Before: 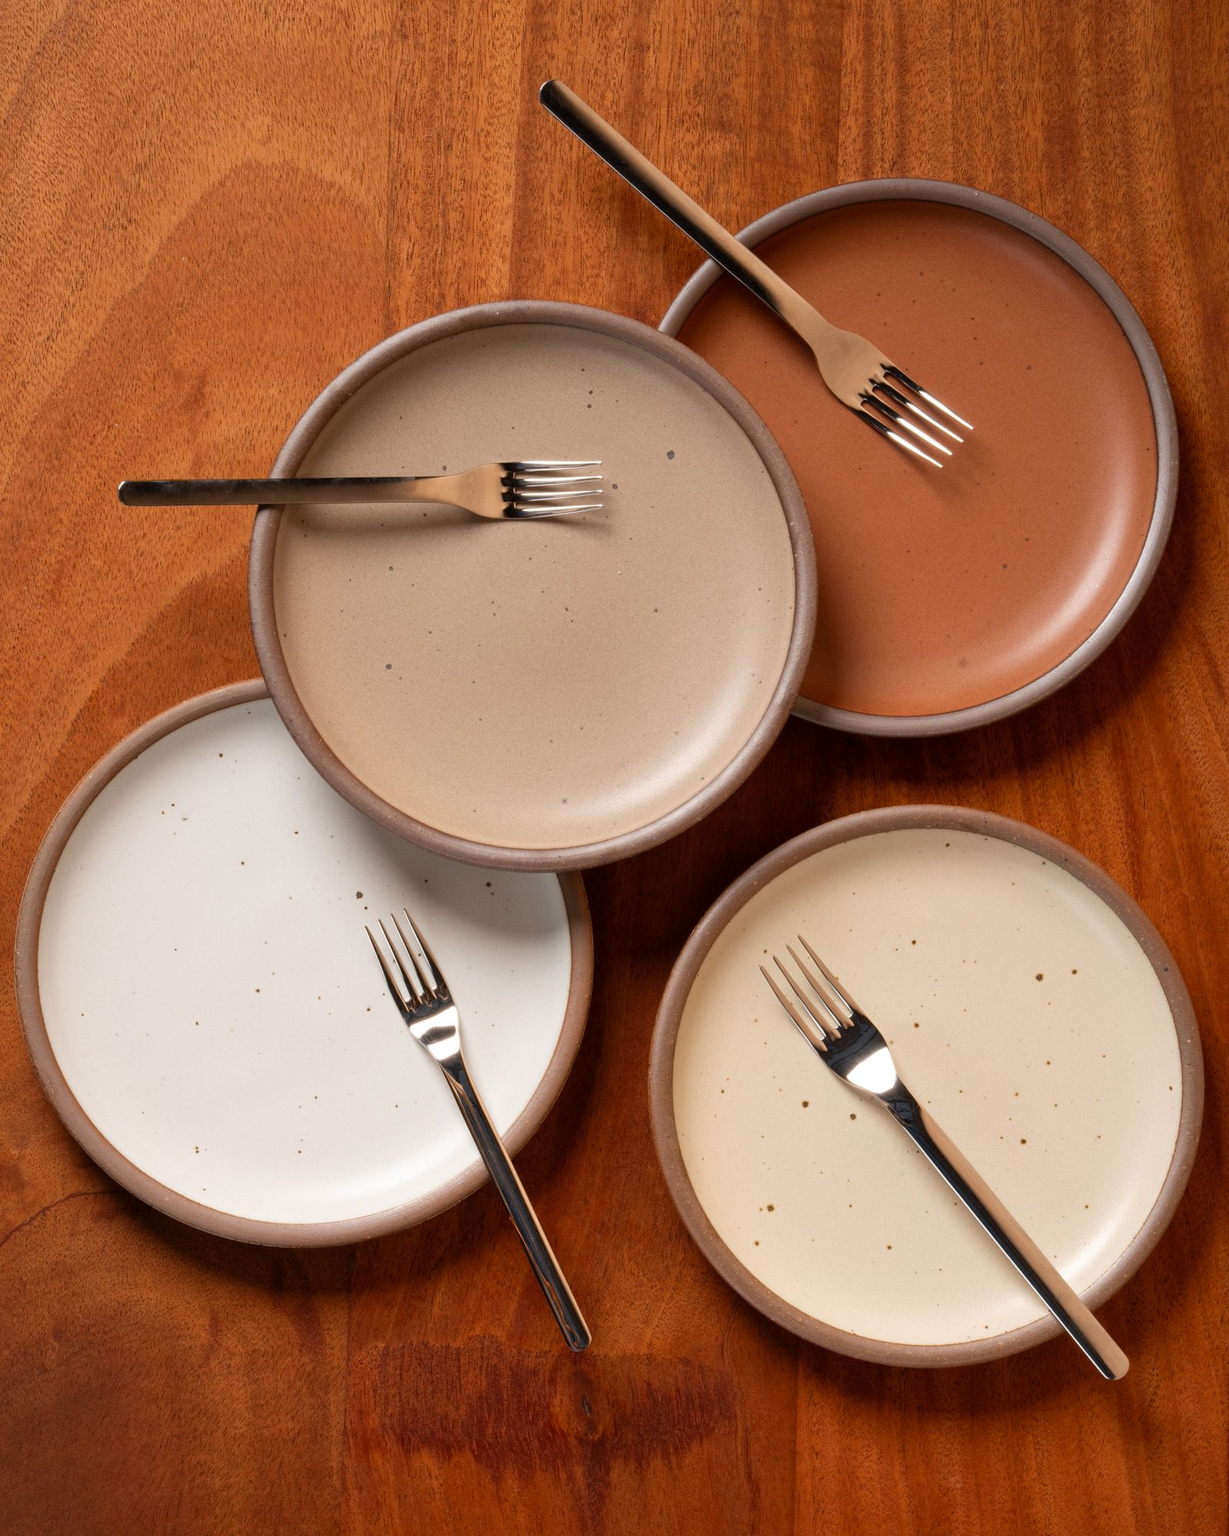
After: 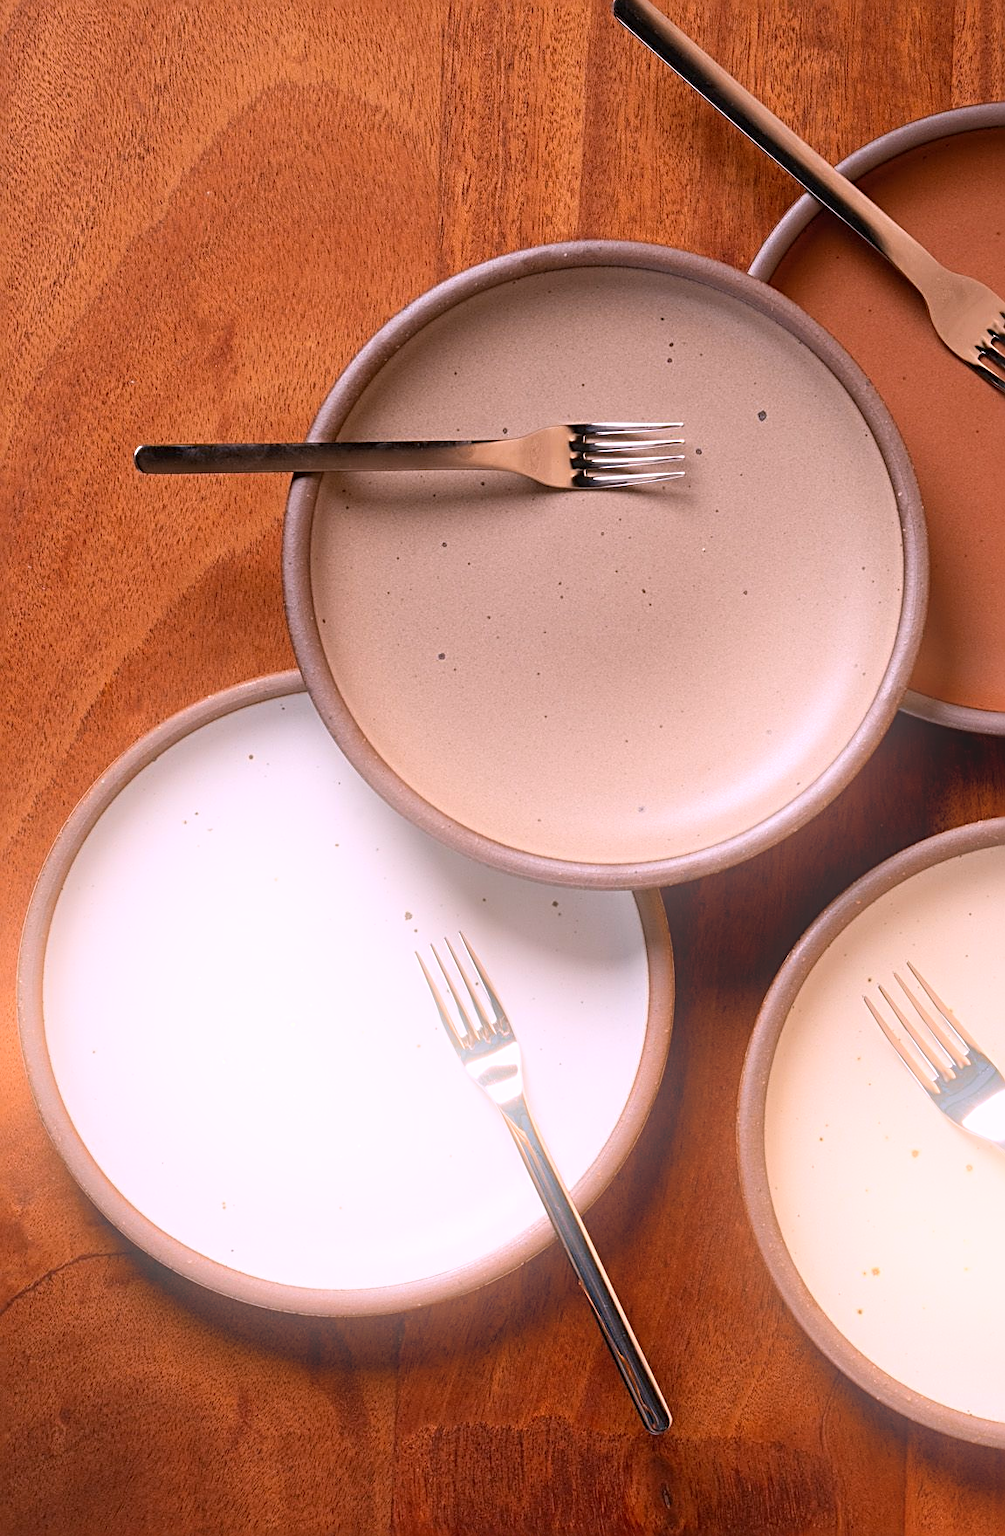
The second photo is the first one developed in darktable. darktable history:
crop: top 5.803%, right 27.864%, bottom 5.804%
bloom: on, module defaults
sharpen: radius 2.817, amount 0.715
white balance: red 1.066, blue 1.119
